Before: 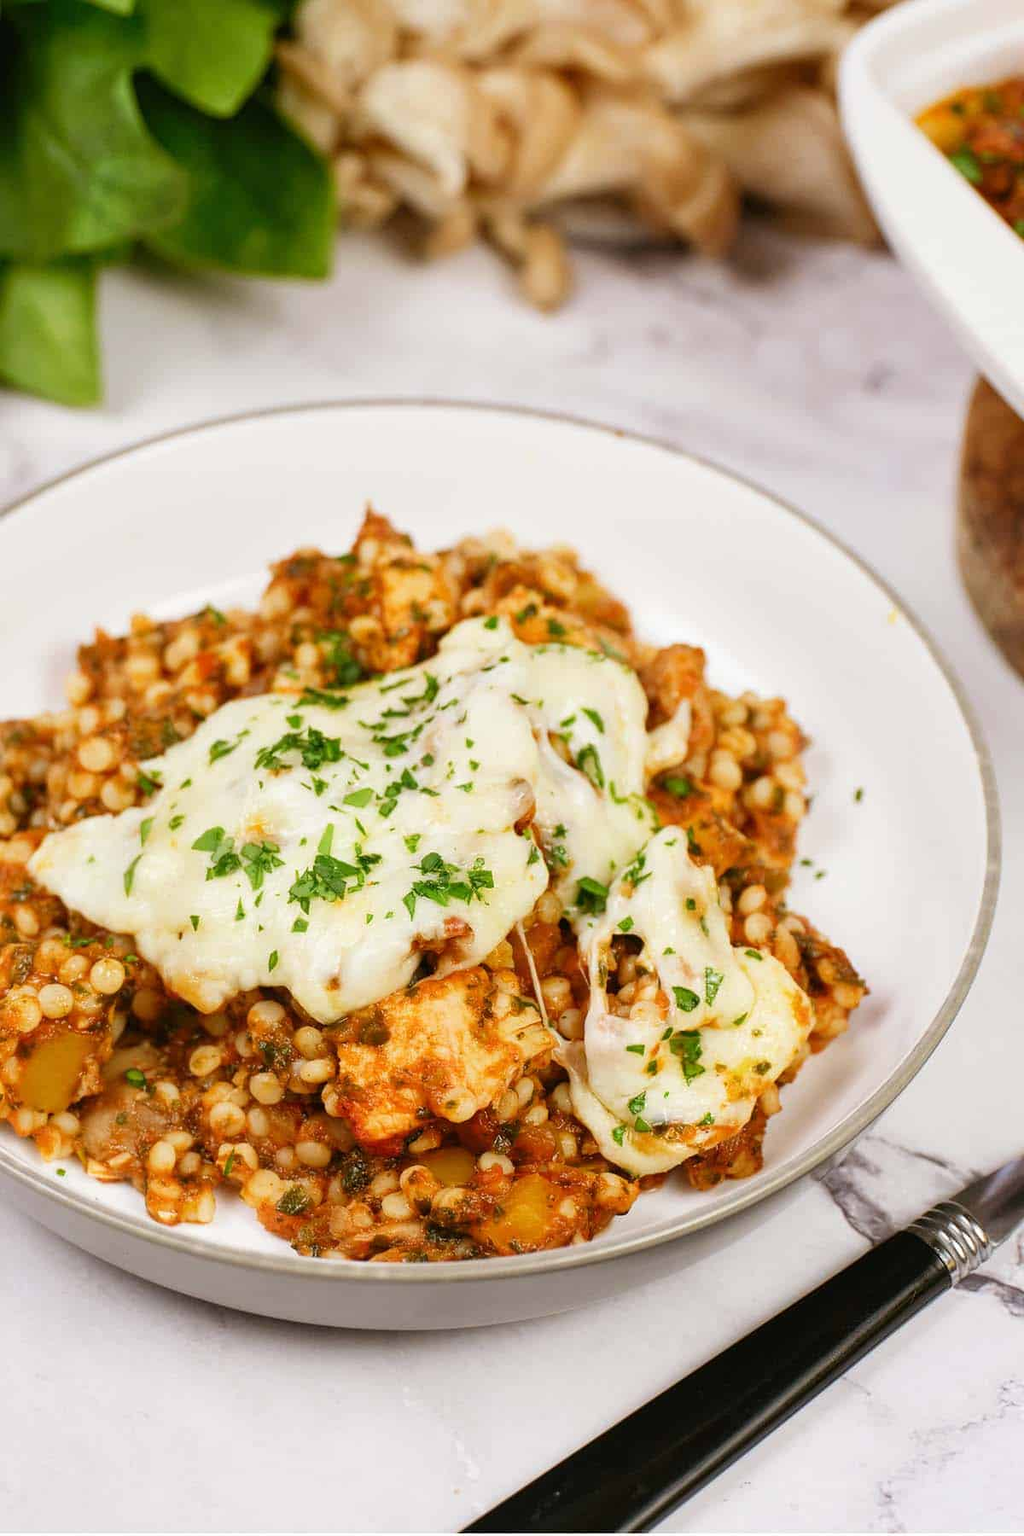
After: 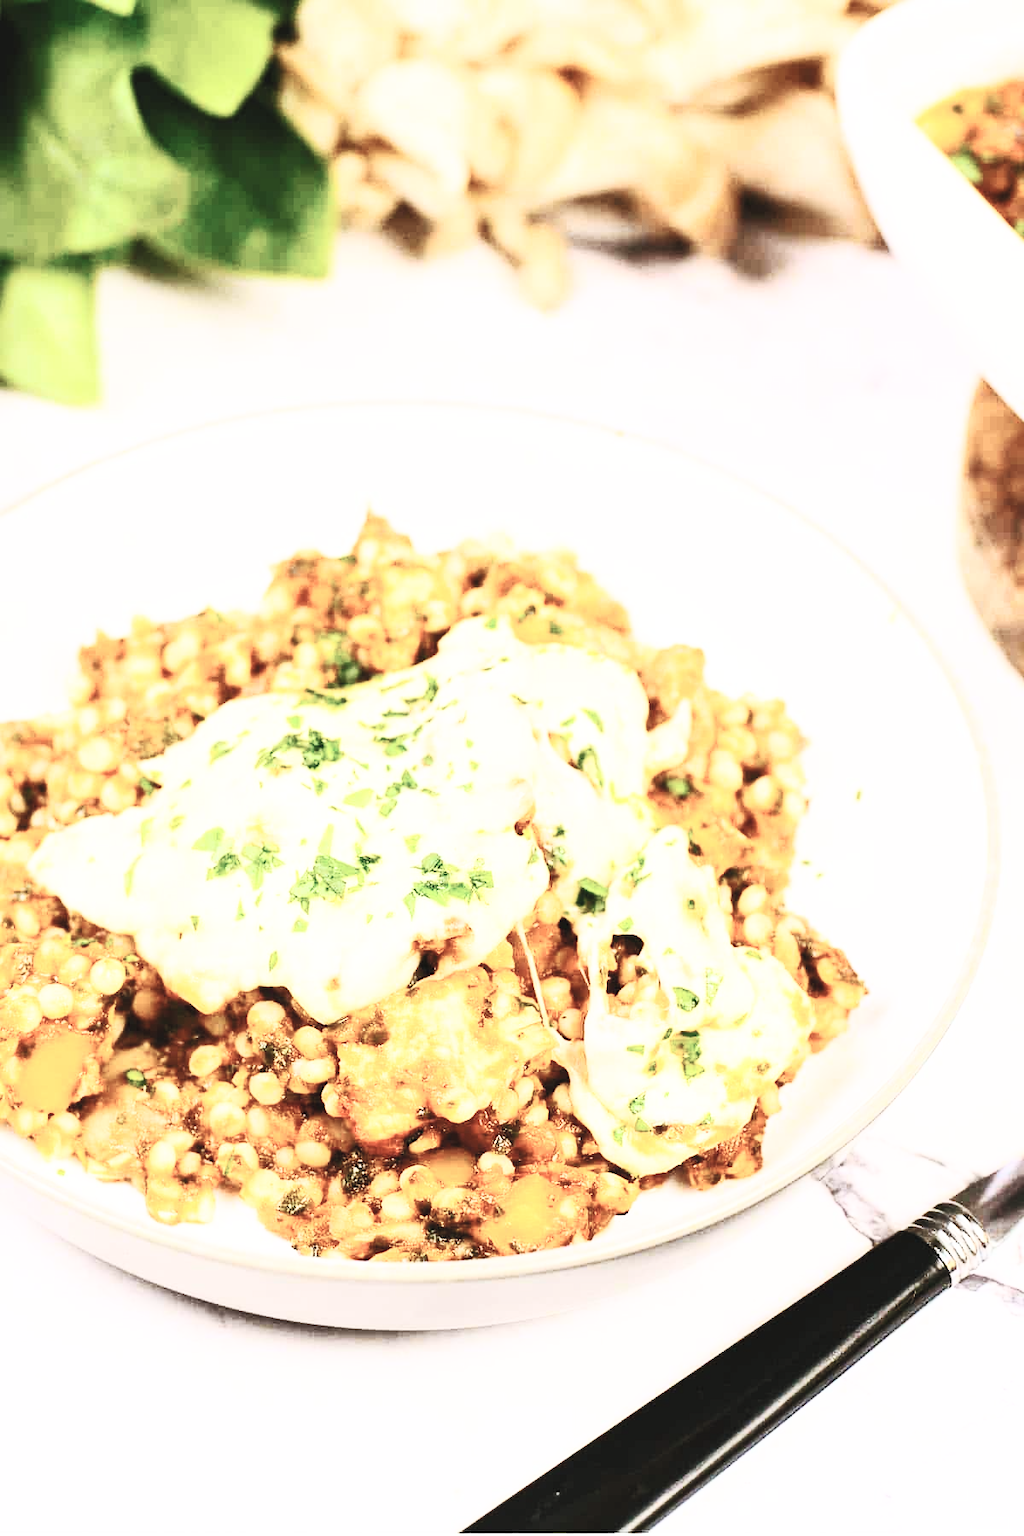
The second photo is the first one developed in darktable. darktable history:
contrast brightness saturation: contrast 0.575, brightness 0.58, saturation -0.329
base curve: curves: ch0 [(0, 0) (0.028, 0.03) (0.121, 0.232) (0.46, 0.748) (0.859, 0.968) (1, 1)], preserve colors none
